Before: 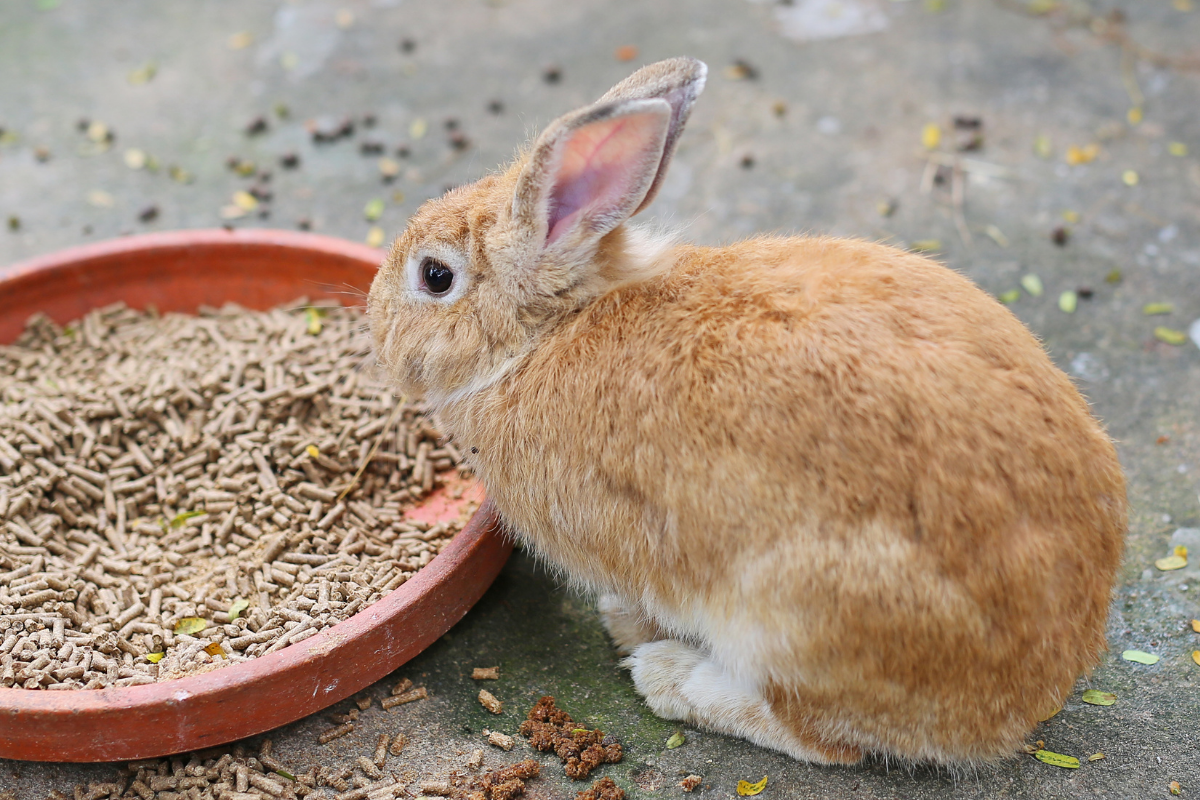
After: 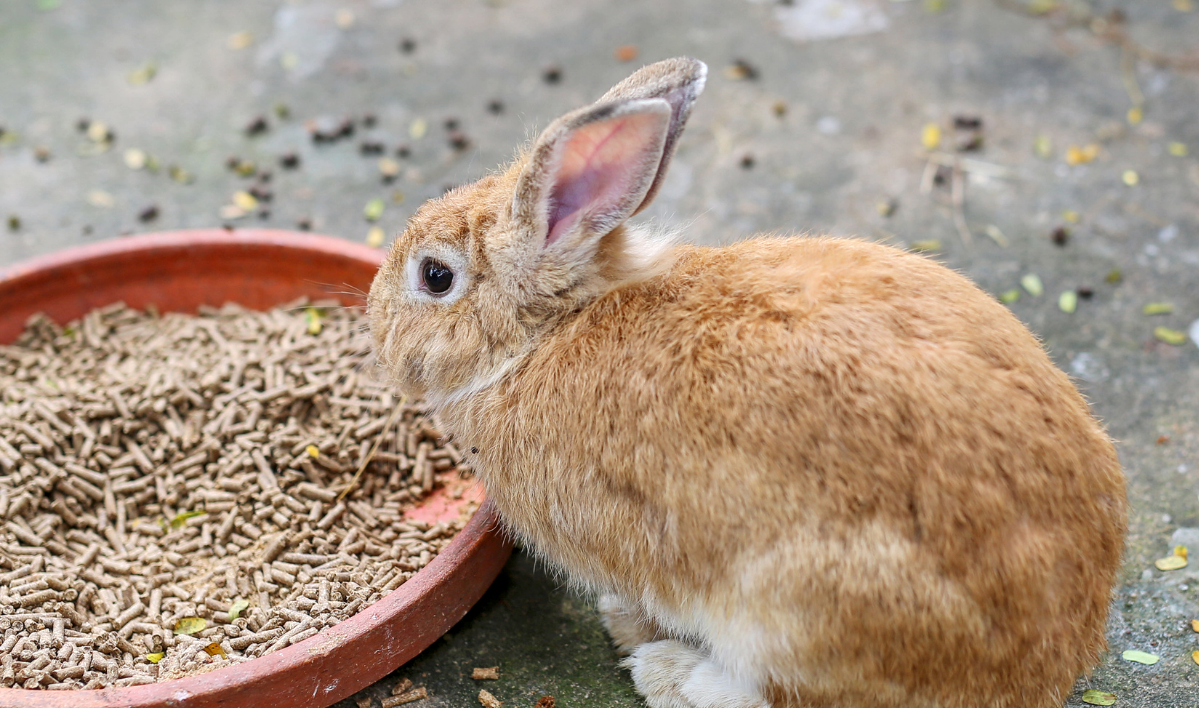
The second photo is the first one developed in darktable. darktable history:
crop and rotate: top 0%, bottom 11.421%
local contrast: detail 130%
